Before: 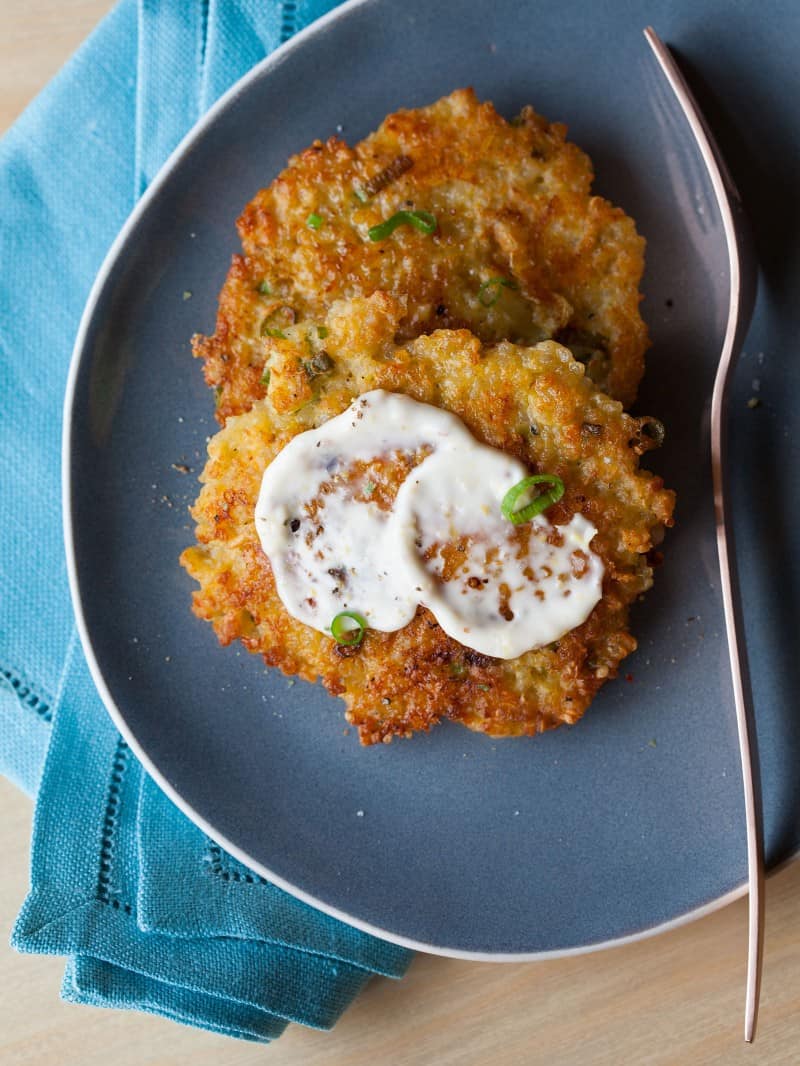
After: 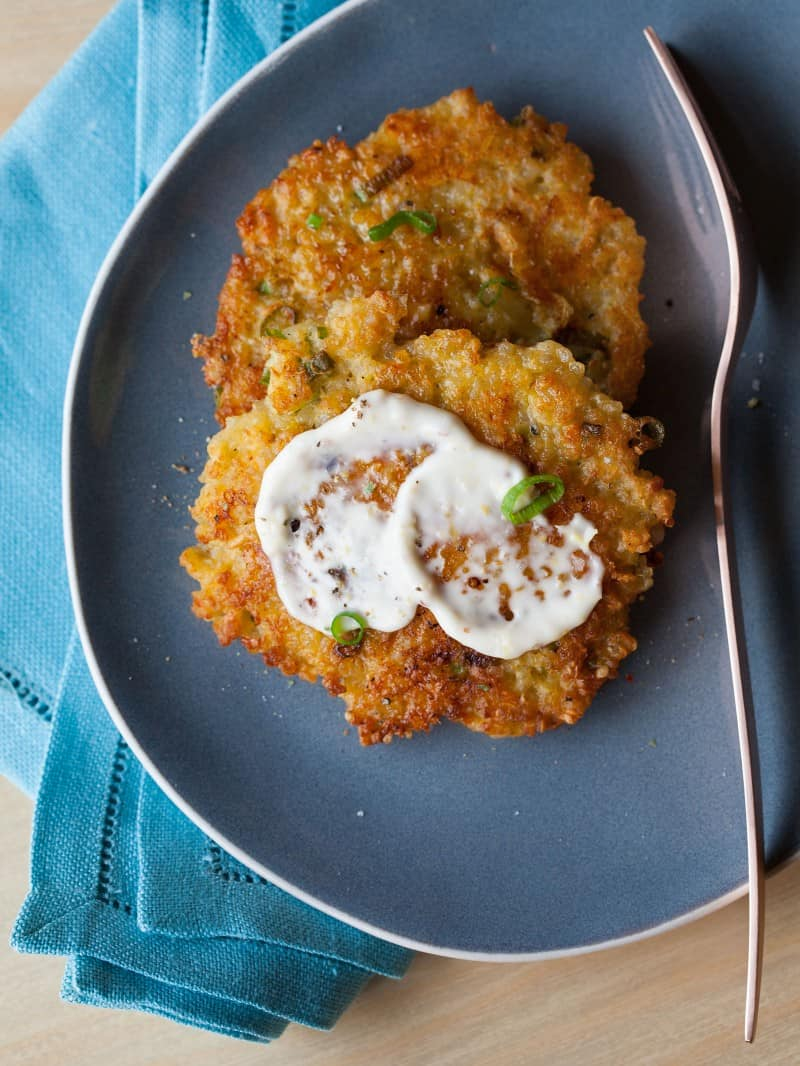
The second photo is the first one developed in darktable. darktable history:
shadows and highlights: shadows 37.33, highlights -27, soften with gaussian
